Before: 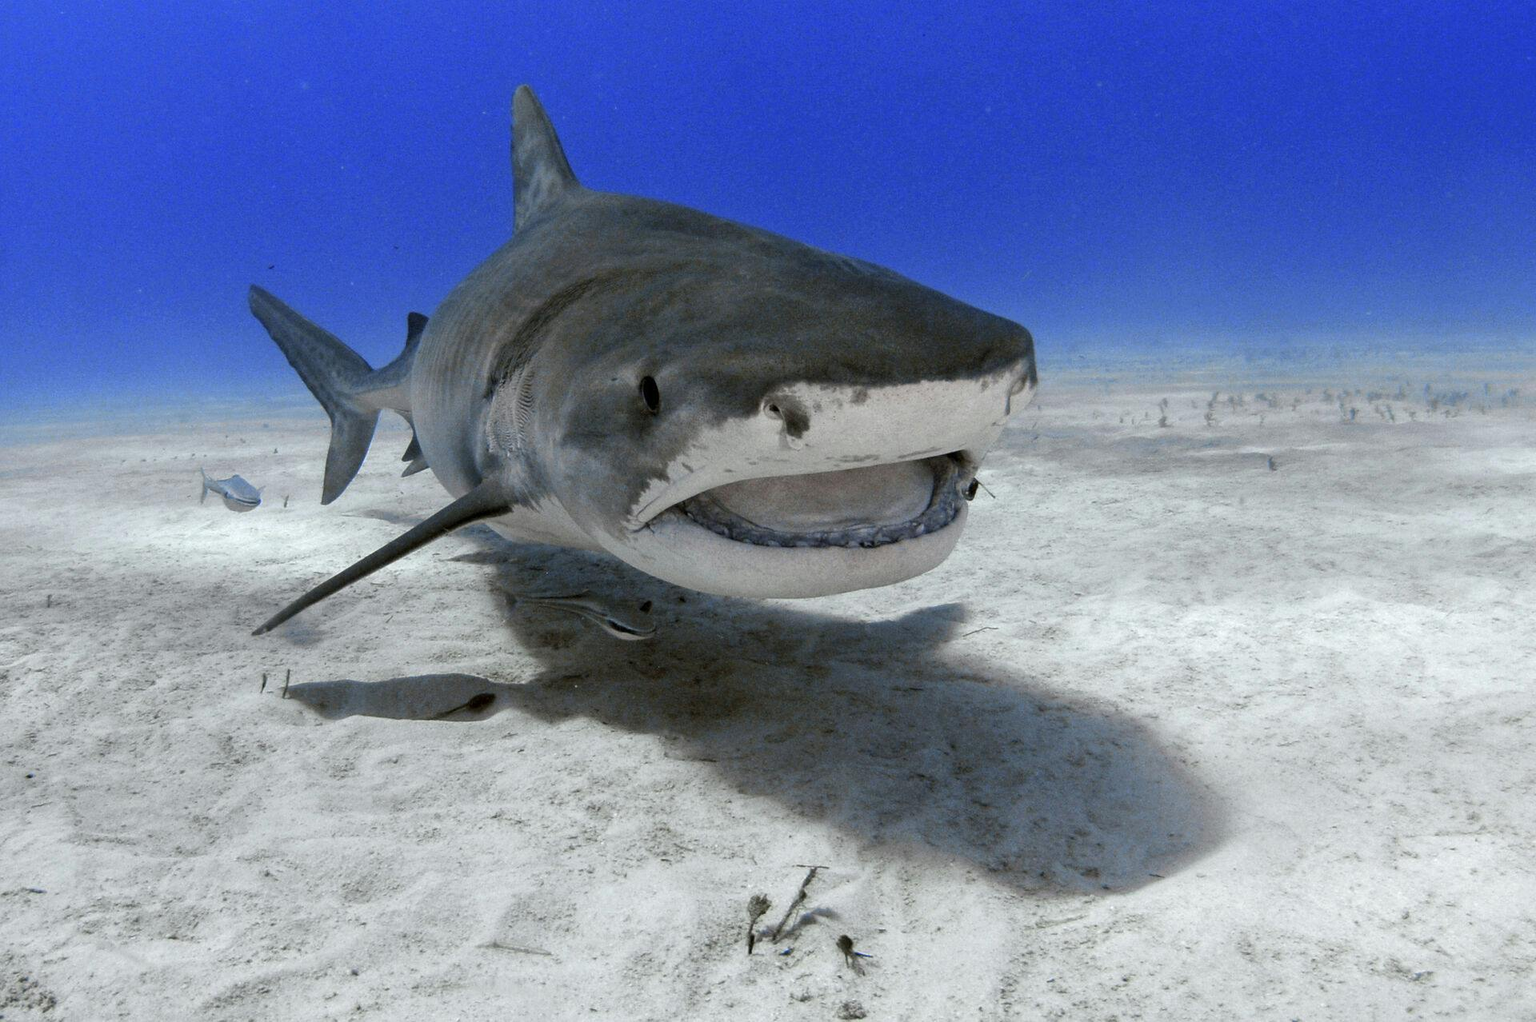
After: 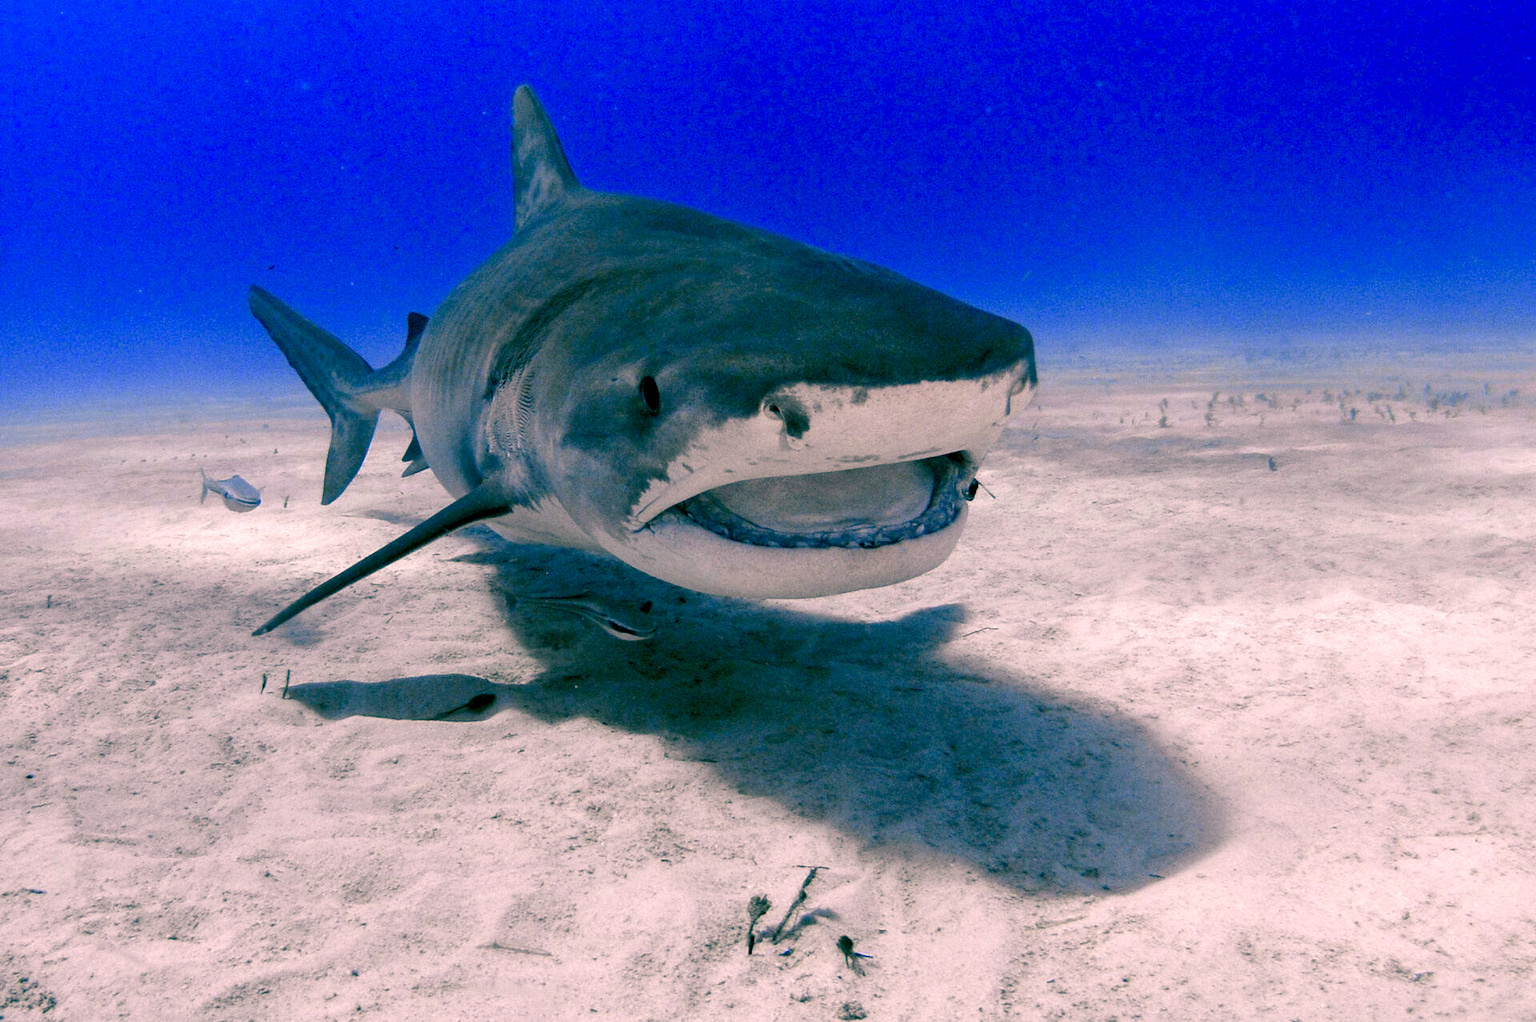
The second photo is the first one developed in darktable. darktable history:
color balance rgb: shadows lift › luminance -28.76%, shadows lift › chroma 10%, shadows lift › hue 230°, power › chroma 0.5%, power › hue 215°, highlights gain › luminance 7.14%, highlights gain › chroma 1%, highlights gain › hue 50°, global offset › luminance -0.29%, global offset › hue 260°, perceptual saturation grading › global saturation 20%, perceptual saturation grading › highlights -13.92%, perceptual saturation grading › shadows 50%
color correction: highlights a* 14.52, highlights b* 4.84
